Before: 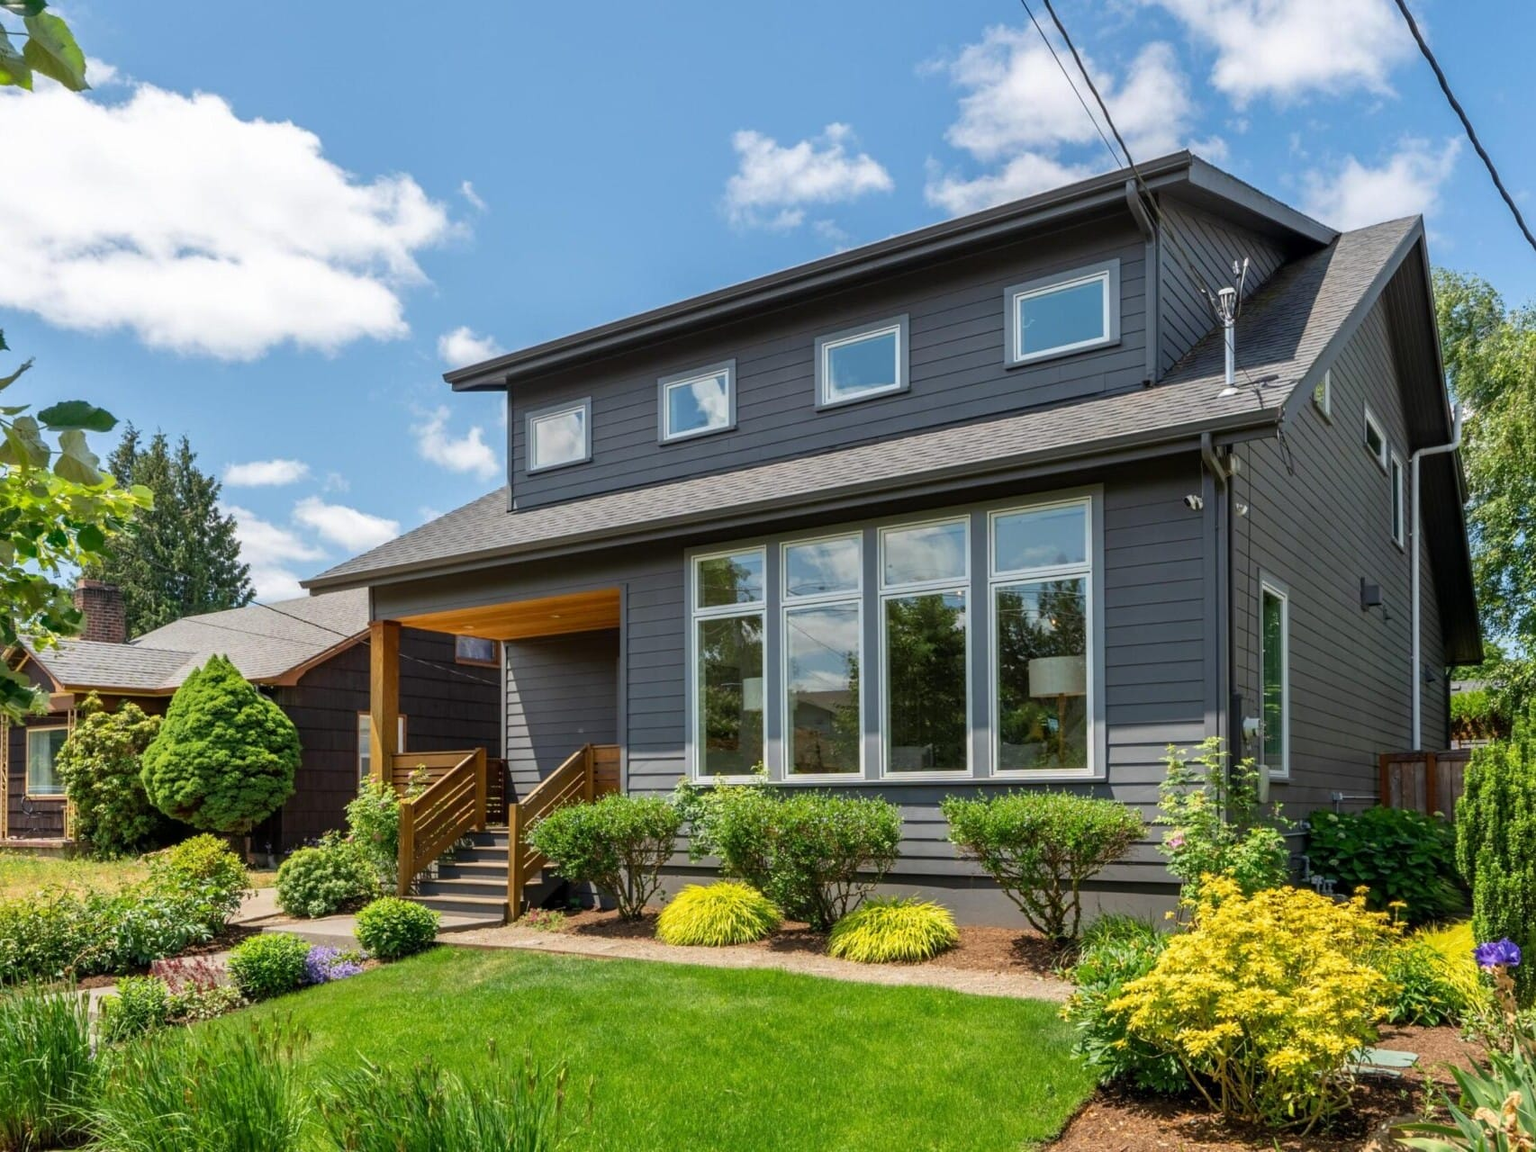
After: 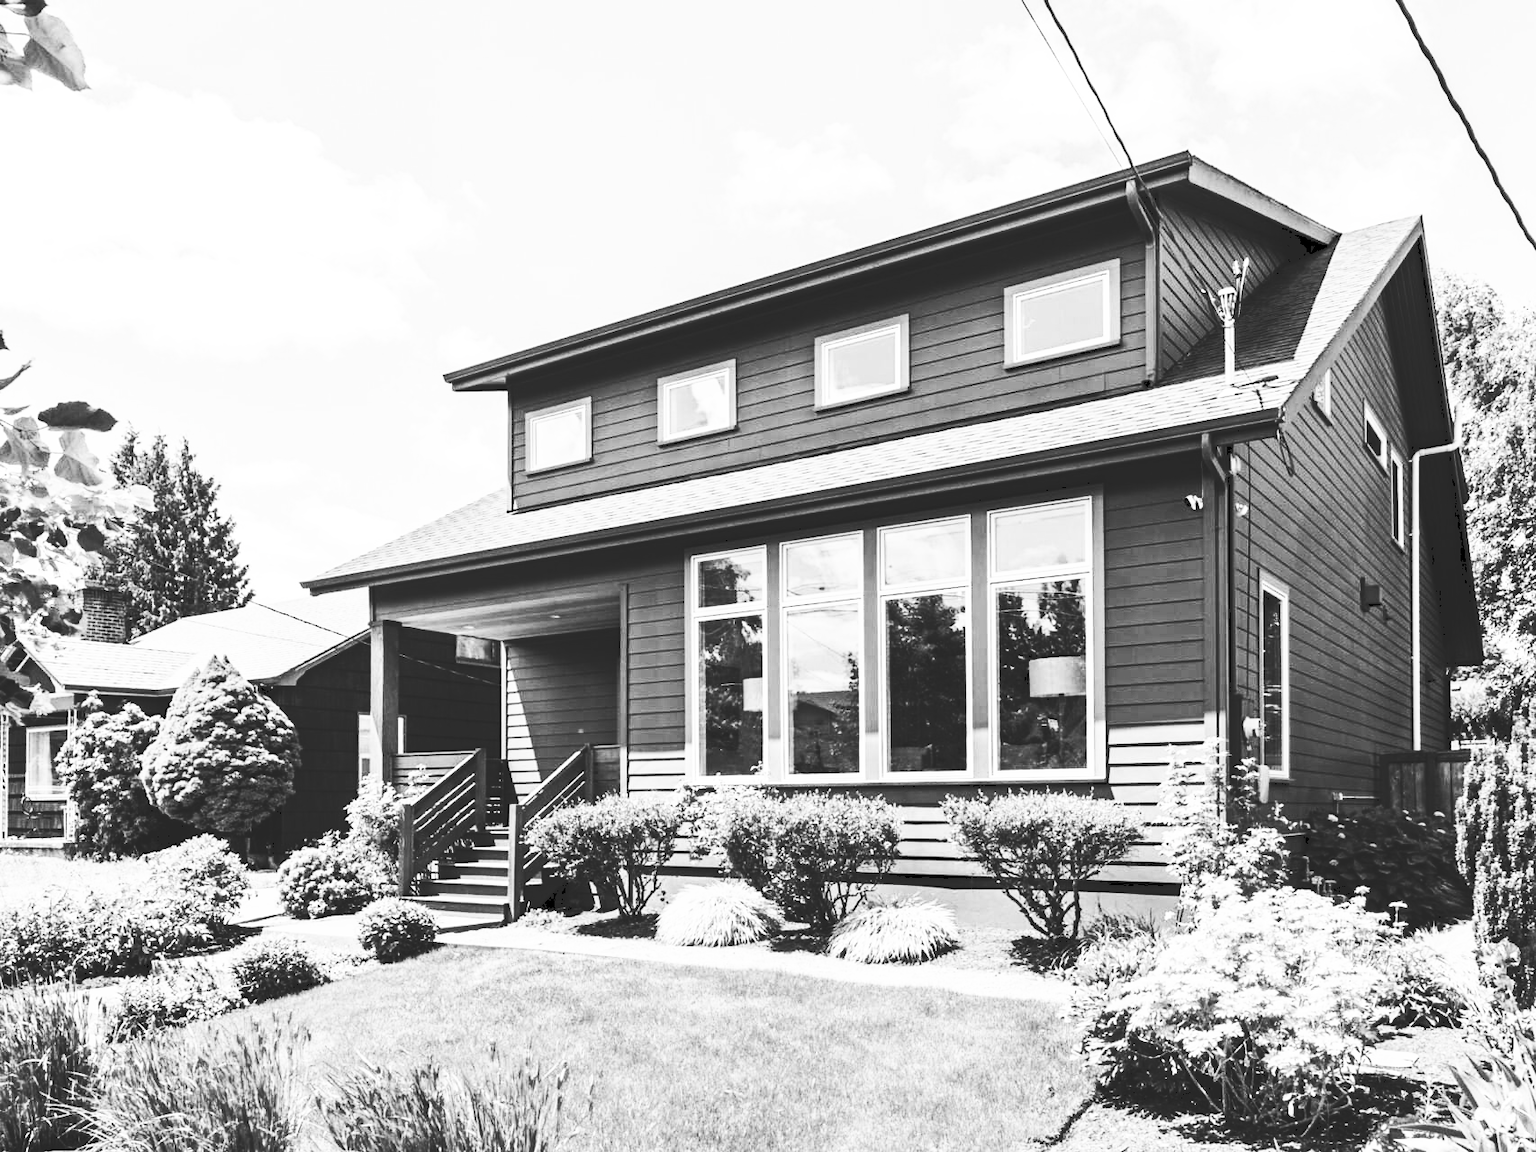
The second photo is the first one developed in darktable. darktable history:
exposure: exposure 0.202 EV, compensate highlight preservation false
contrast brightness saturation: contrast 0.617, brightness 0.351, saturation 0.141
tone curve: curves: ch0 [(0, 0) (0.003, 0.156) (0.011, 0.156) (0.025, 0.157) (0.044, 0.164) (0.069, 0.172) (0.1, 0.181) (0.136, 0.191) (0.177, 0.214) (0.224, 0.245) (0.277, 0.285) (0.335, 0.333) (0.399, 0.387) (0.468, 0.471) (0.543, 0.556) (0.623, 0.648) (0.709, 0.734) (0.801, 0.809) (0.898, 0.891) (1, 1)], color space Lab, independent channels, preserve colors none
base curve: curves: ch0 [(0, 0) (0.557, 0.834) (1, 1)]
haze removal: compatibility mode true, adaptive false
color calibration: output gray [0.267, 0.423, 0.261, 0], illuminant same as pipeline (D50), adaptation none (bypass), x 0.332, y 0.334, temperature 5006.3 K
